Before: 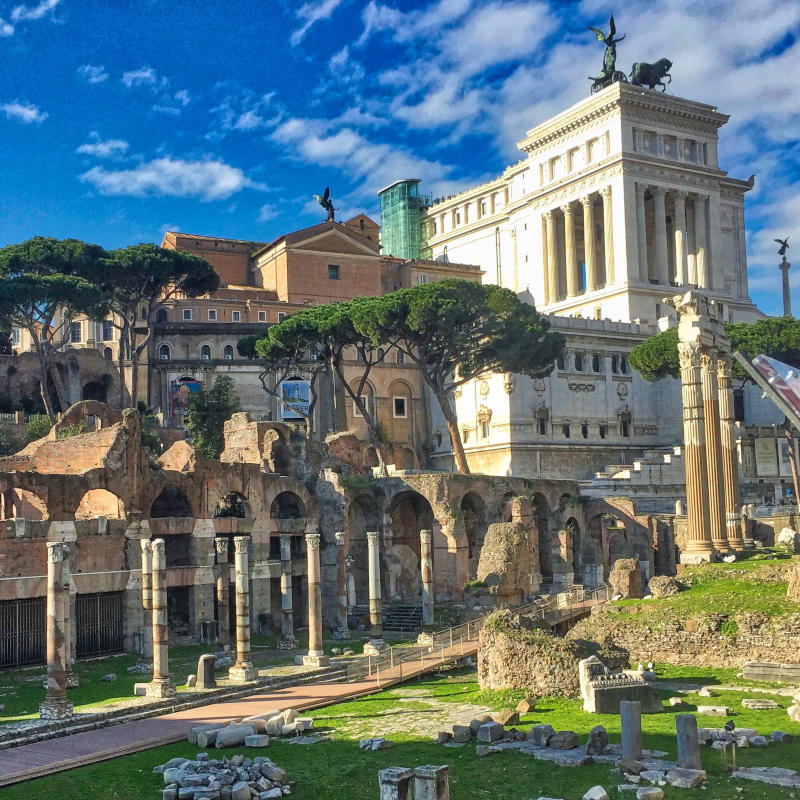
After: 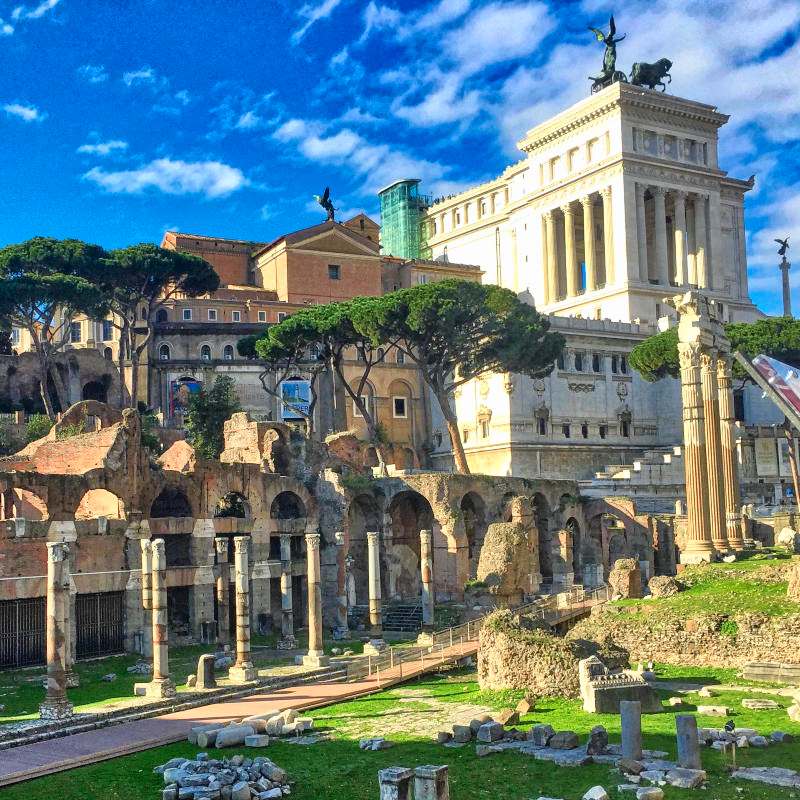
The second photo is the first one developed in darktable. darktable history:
tone curve: curves: ch0 [(0, 0.01) (0.037, 0.032) (0.131, 0.108) (0.275, 0.286) (0.483, 0.517) (0.61, 0.661) (0.697, 0.768) (0.797, 0.876) (0.888, 0.952) (0.997, 0.995)]; ch1 [(0, 0) (0.312, 0.262) (0.425, 0.402) (0.5, 0.5) (0.527, 0.532) (0.556, 0.585) (0.683, 0.706) (0.746, 0.77) (1, 1)]; ch2 [(0, 0) (0.223, 0.185) (0.333, 0.284) (0.432, 0.4) (0.502, 0.502) (0.525, 0.527) (0.545, 0.564) (0.587, 0.613) (0.636, 0.654) (0.711, 0.729) (0.845, 0.855) (0.998, 0.977)], color space Lab, independent channels, preserve colors none
